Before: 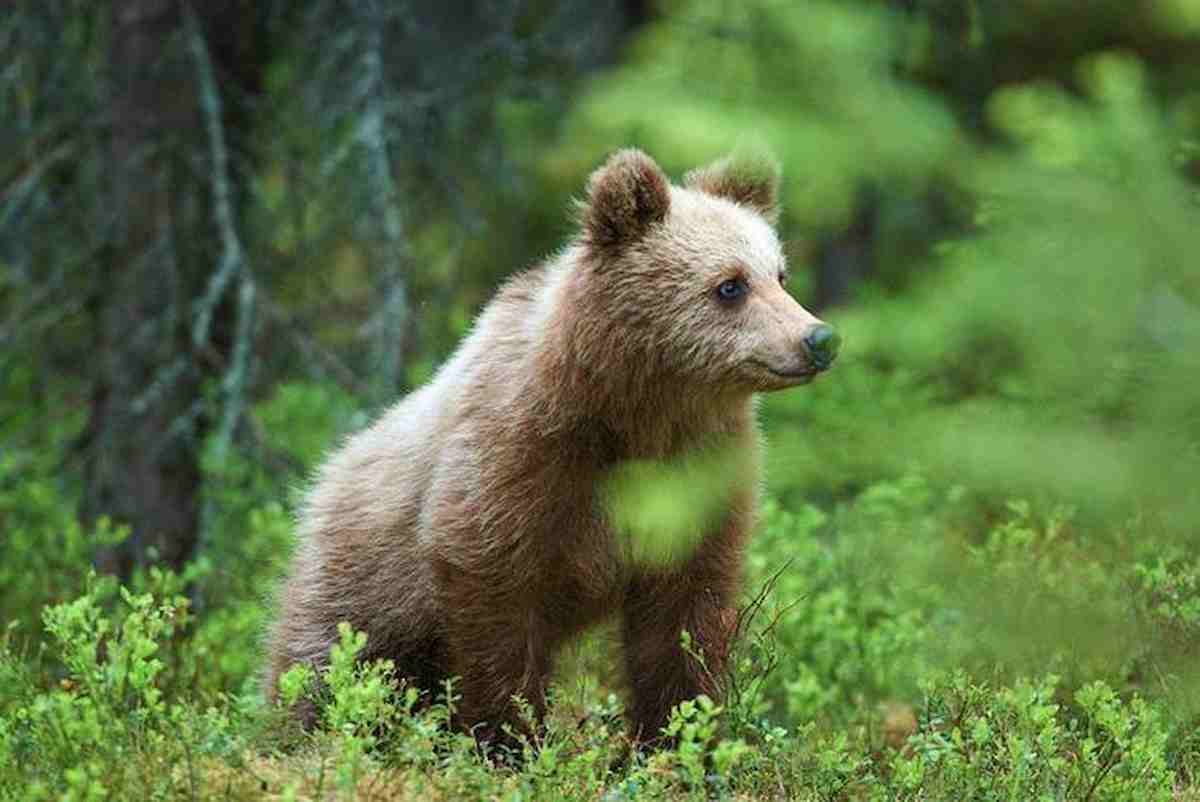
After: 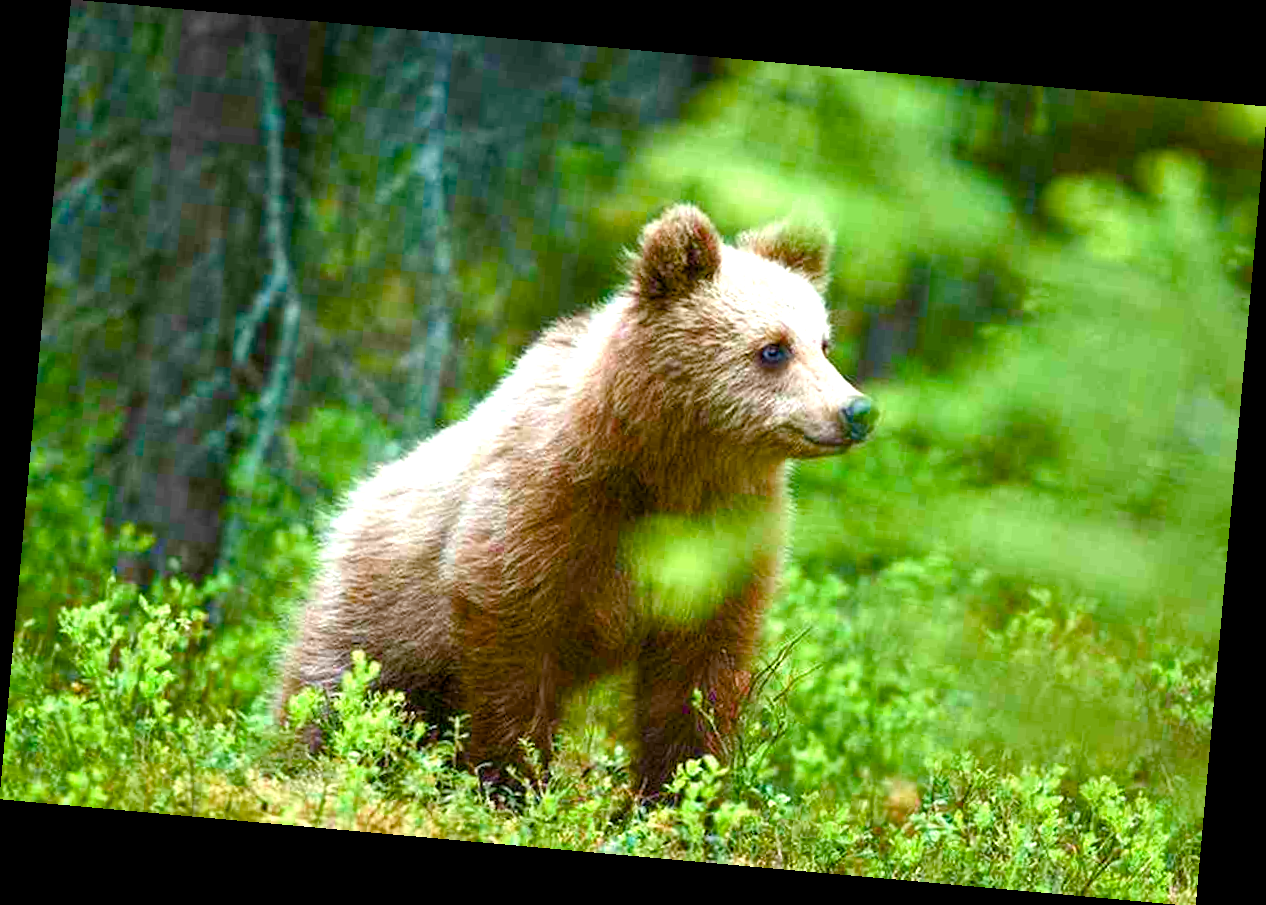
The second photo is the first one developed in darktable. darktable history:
exposure: black level correction 0.001, exposure 0.191 EV, compensate highlight preservation false
color balance rgb: linear chroma grading › shadows -2.2%, linear chroma grading › highlights -15%, linear chroma grading › global chroma -10%, linear chroma grading › mid-tones -10%, perceptual saturation grading › global saturation 45%, perceptual saturation grading › highlights -50%, perceptual saturation grading › shadows 30%, perceptual brilliance grading › global brilliance 18%, global vibrance 45%
rotate and perspective: rotation 5.12°, automatic cropping off
